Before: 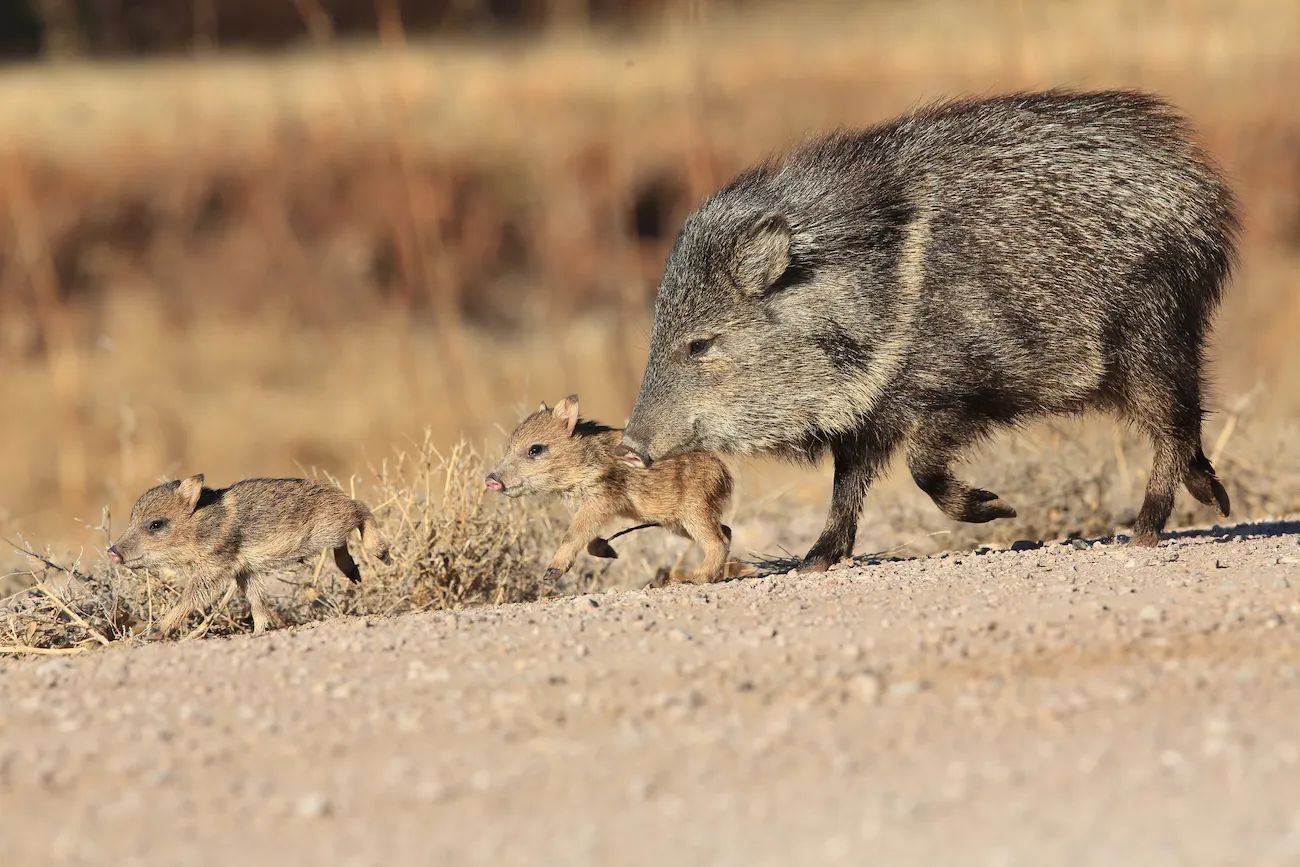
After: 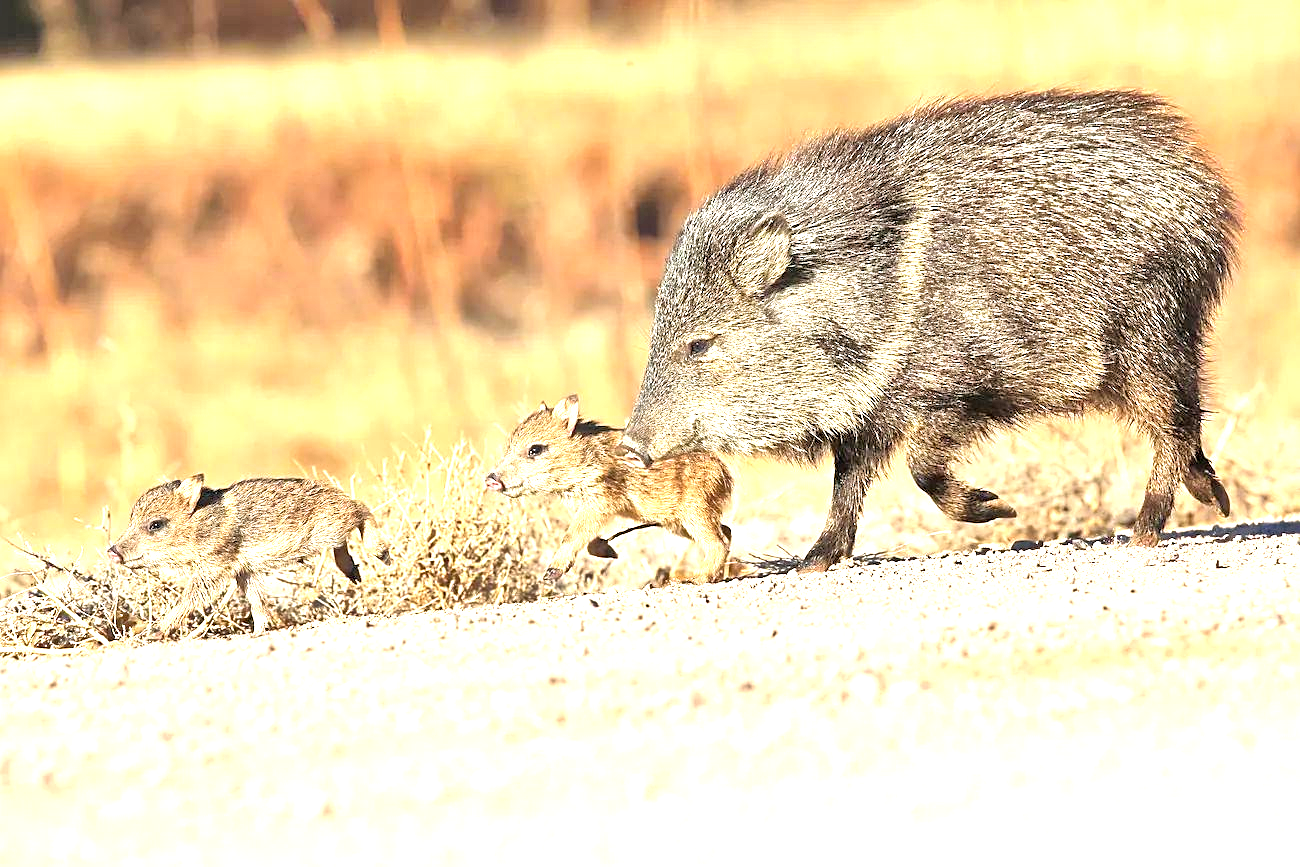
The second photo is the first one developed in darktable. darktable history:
tone equalizer: -7 EV 0.145 EV, -6 EV 0.564 EV, -5 EV 1.12 EV, -4 EV 1.36 EV, -3 EV 1.17 EV, -2 EV 0.6 EV, -1 EV 0.161 EV
sharpen: on, module defaults
color balance rgb: perceptual saturation grading › global saturation 0.373%, perceptual brilliance grading › global brilliance 30.013%, perceptual brilliance grading › highlights 12.607%, perceptual brilliance grading › mid-tones 23.58%
